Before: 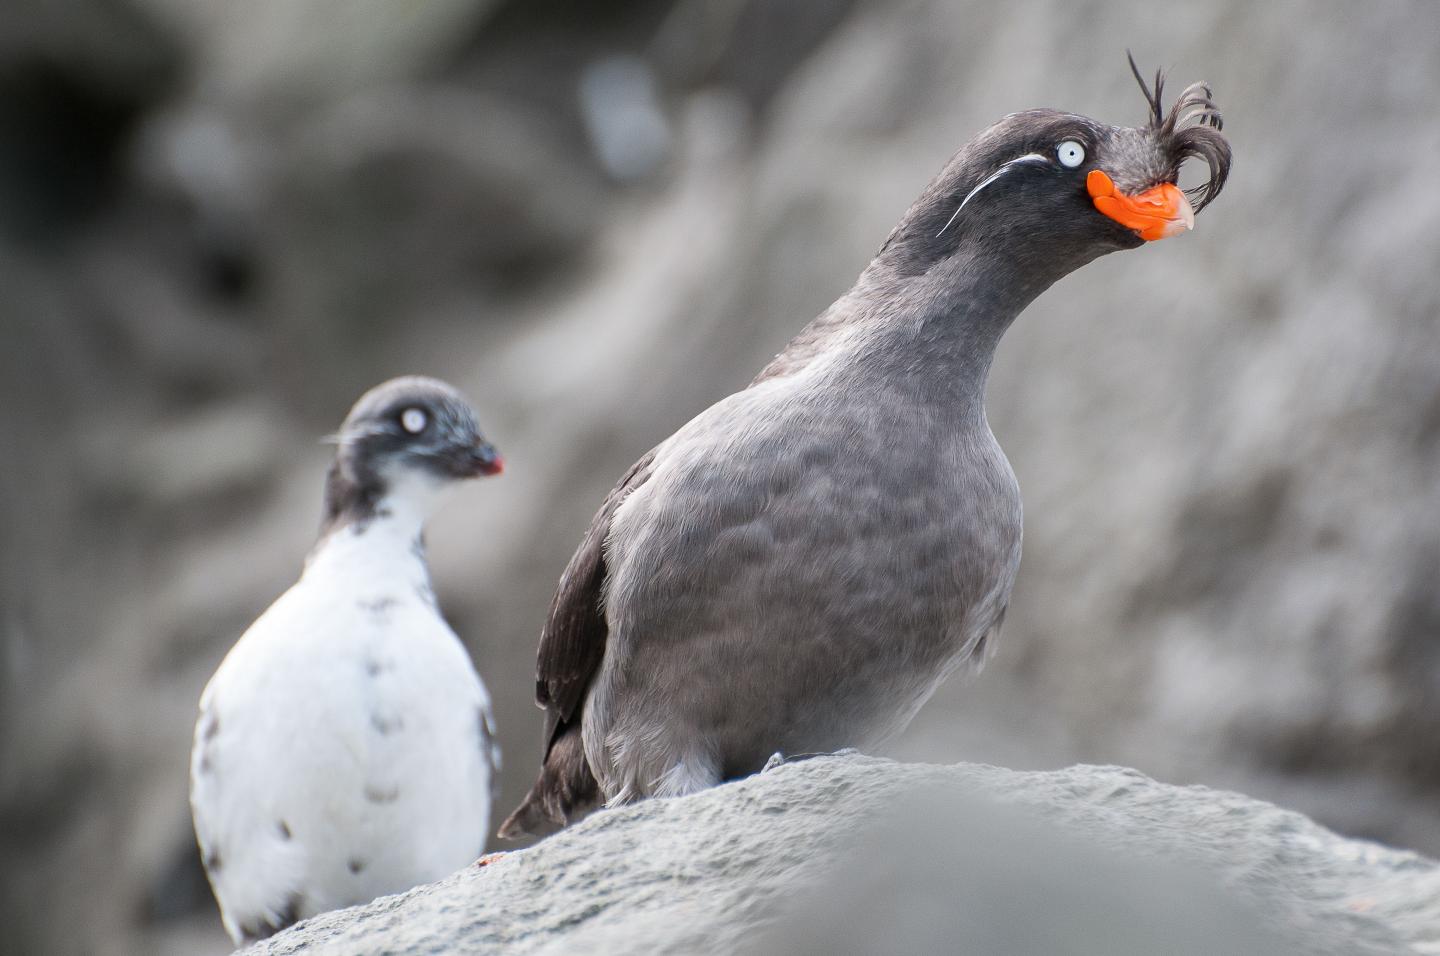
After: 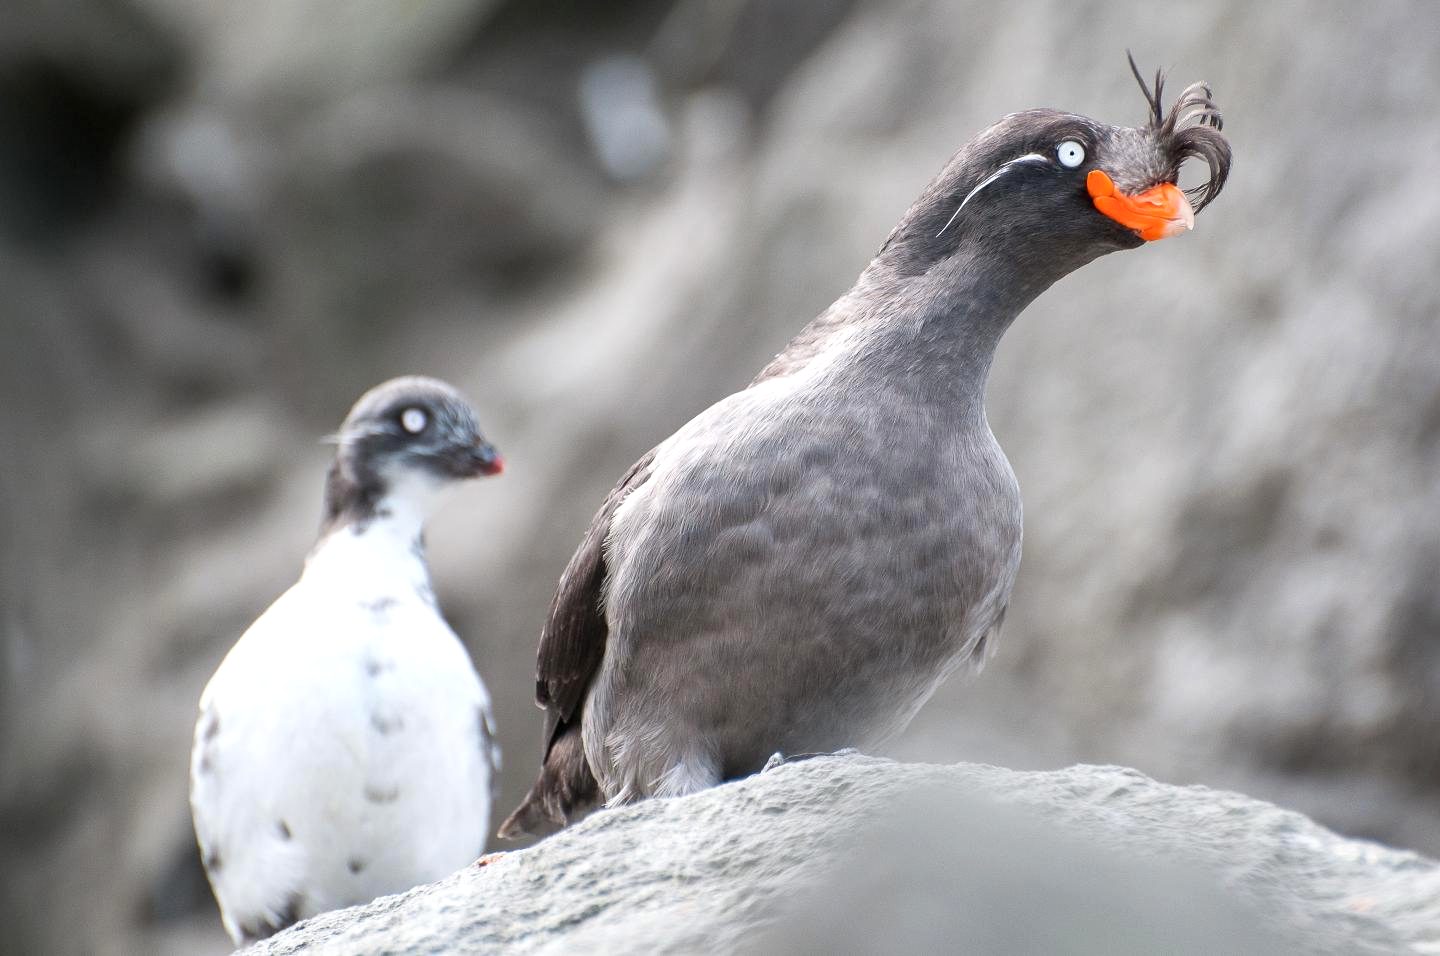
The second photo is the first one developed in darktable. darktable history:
local contrast: mode bilateral grid, contrast 15, coarseness 36, detail 104%, midtone range 0.2
exposure: exposure 0.338 EV, compensate exposure bias true, compensate highlight preservation false
